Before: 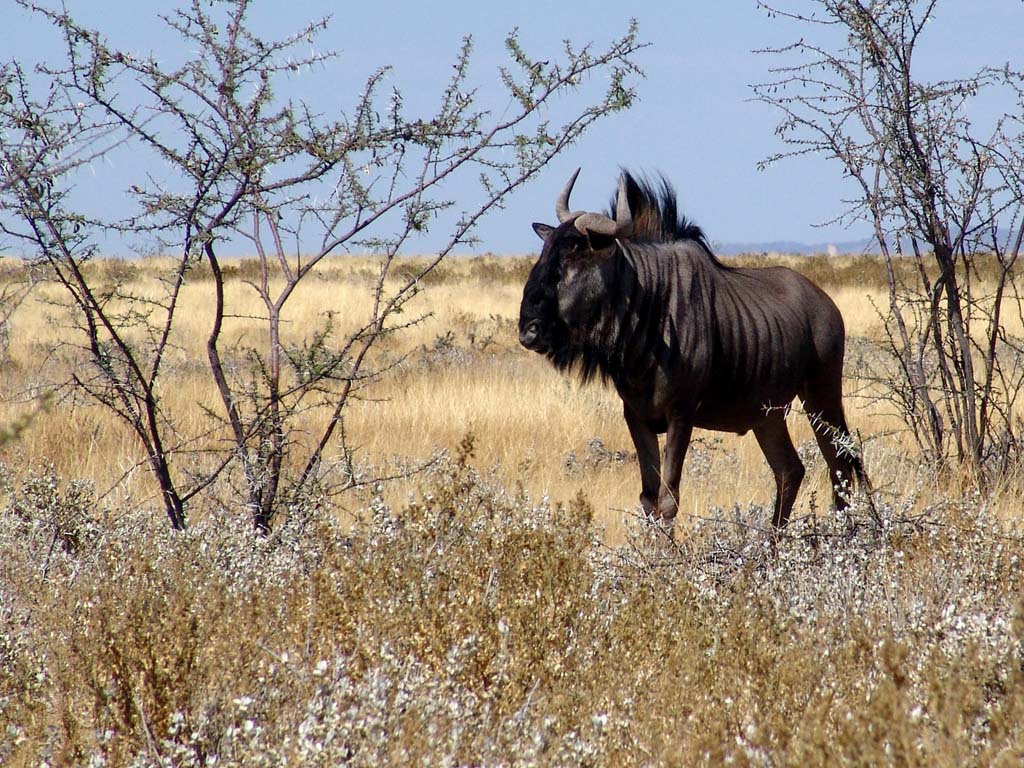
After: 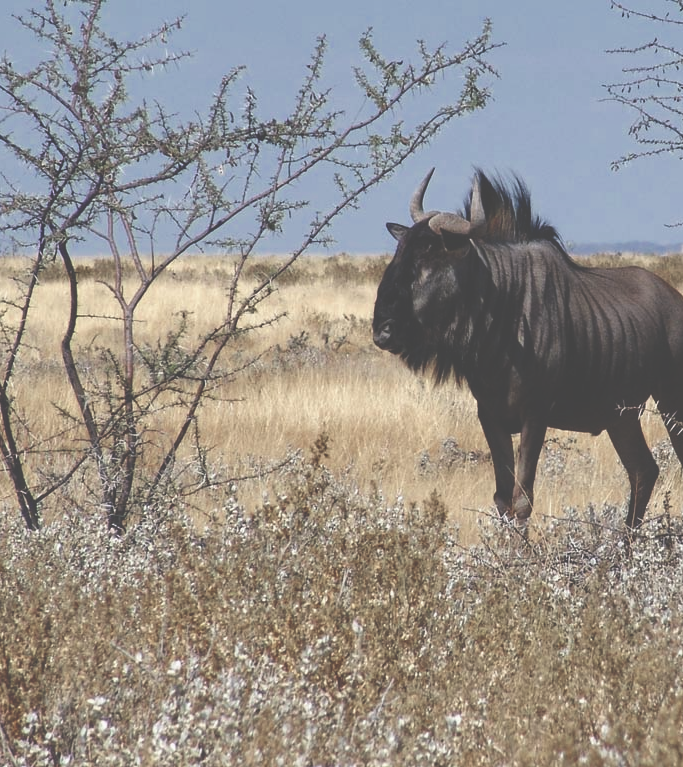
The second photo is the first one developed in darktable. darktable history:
crop and rotate: left 14.342%, right 18.954%
shadows and highlights: shadows 31.63, highlights -33.17, soften with gaussian
exposure: black level correction -0.062, exposure -0.05 EV, compensate exposure bias true, compensate highlight preservation false
color zones: curves: ch0 [(0, 0.5) (0.125, 0.4) (0.25, 0.5) (0.375, 0.4) (0.5, 0.4) (0.625, 0.35) (0.75, 0.35) (0.875, 0.5)]; ch1 [(0, 0.35) (0.125, 0.45) (0.25, 0.35) (0.375, 0.35) (0.5, 0.35) (0.625, 0.35) (0.75, 0.45) (0.875, 0.35)]; ch2 [(0, 0.6) (0.125, 0.5) (0.25, 0.5) (0.375, 0.6) (0.5, 0.6) (0.625, 0.5) (0.75, 0.5) (0.875, 0.5)]
